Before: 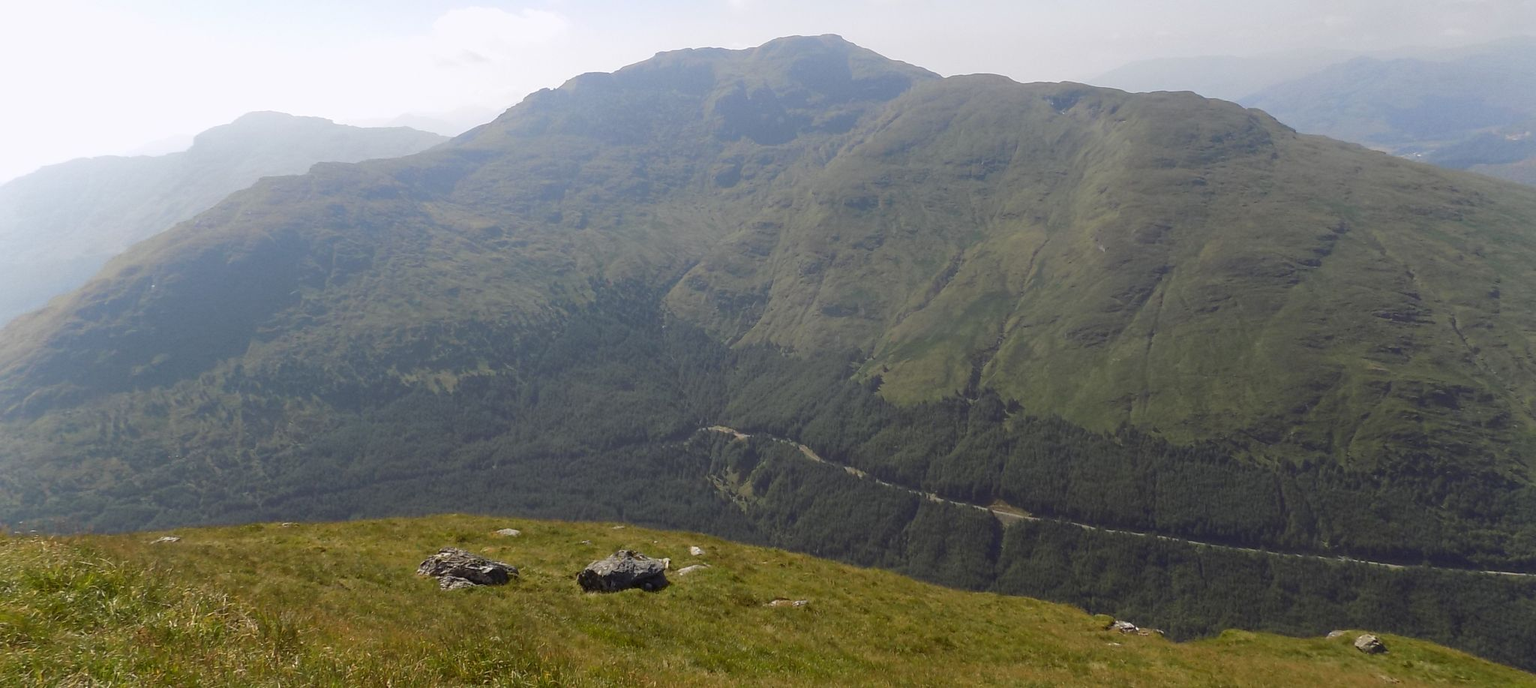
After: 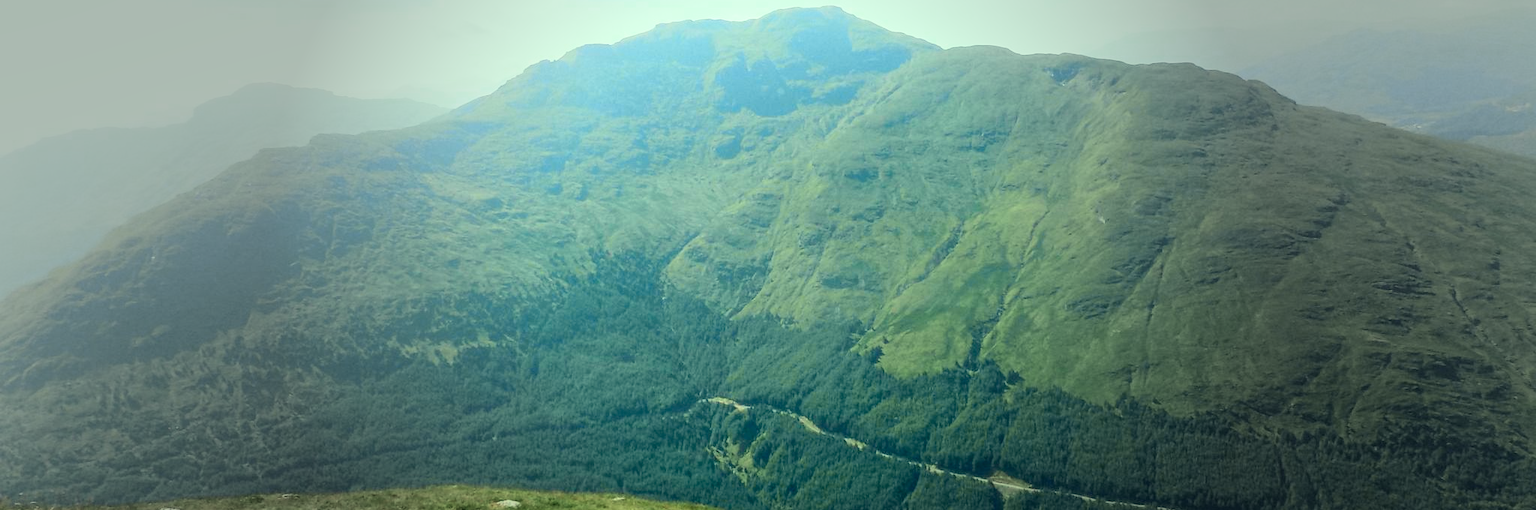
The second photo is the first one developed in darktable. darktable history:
local contrast: highlights 2%, shadows 7%, detail 133%
tone curve: curves: ch0 [(0.003, 0.032) (0.037, 0.037) (0.142, 0.117) (0.279, 0.311) (0.405, 0.49) (0.526, 0.651) (0.722, 0.857) (0.875, 0.946) (1, 0.98)]; ch1 [(0, 0) (0.305, 0.325) (0.453, 0.437) (0.482, 0.474) (0.501, 0.498) (0.515, 0.523) (0.559, 0.591) (0.6, 0.643) (0.656, 0.707) (1, 1)]; ch2 [(0, 0) (0.323, 0.277) (0.424, 0.396) (0.479, 0.484) (0.499, 0.502) (0.515, 0.537) (0.573, 0.602) (0.653, 0.675) (0.75, 0.756) (1, 1)], color space Lab, independent channels, preserve colors none
crop: top 4.151%, bottom 21.554%
exposure: exposure 0.352 EV, compensate exposure bias true, compensate highlight preservation false
color correction: highlights a* -20.06, highlights b* 9.8, shadows a* -20.55, shadows b* -10.3
color zones: curves: ch0 [(0.25, 0.5) (0.428, 0.473) (0.75, 0.5)]; ch1 [(0.243, 0.479) (0.398, 0.452) (0.75, 0.5)]
vignetting: fall-off start 30.32%, fall-off radius 35.76%, unbound false
